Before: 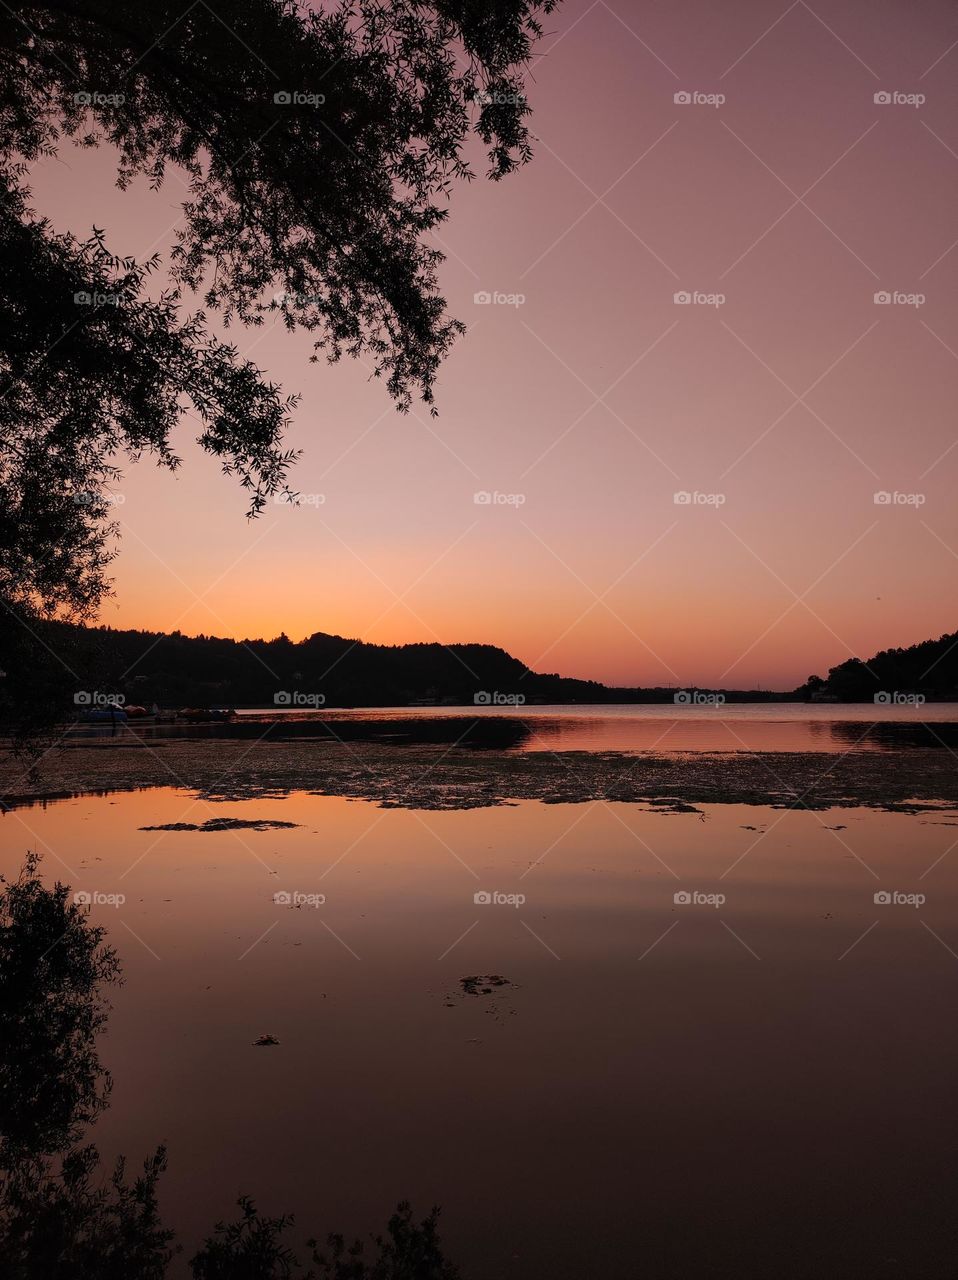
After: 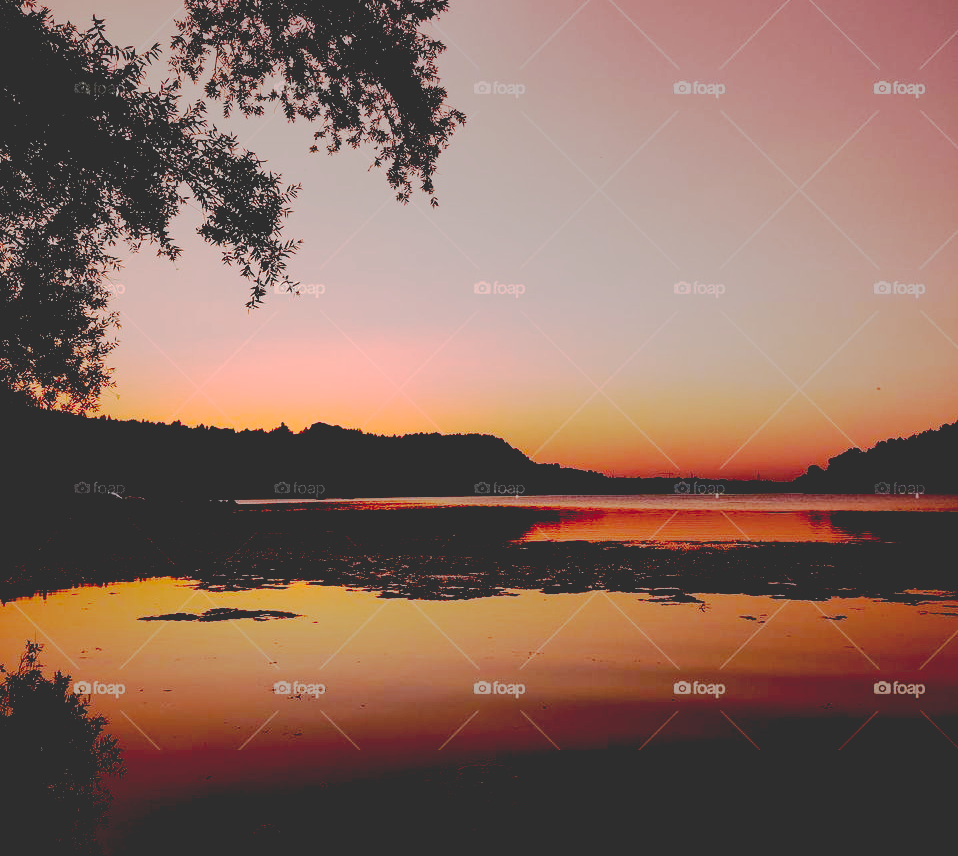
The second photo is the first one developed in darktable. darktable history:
crop: top 16.408%, bottom 16.689%
base curve: curves: ch0 [(0.065, 0.026) (0.236, 0.358) (0.53, 0.546) (0.777, 0.841) (0.924, 0.992)], preserve colors none
